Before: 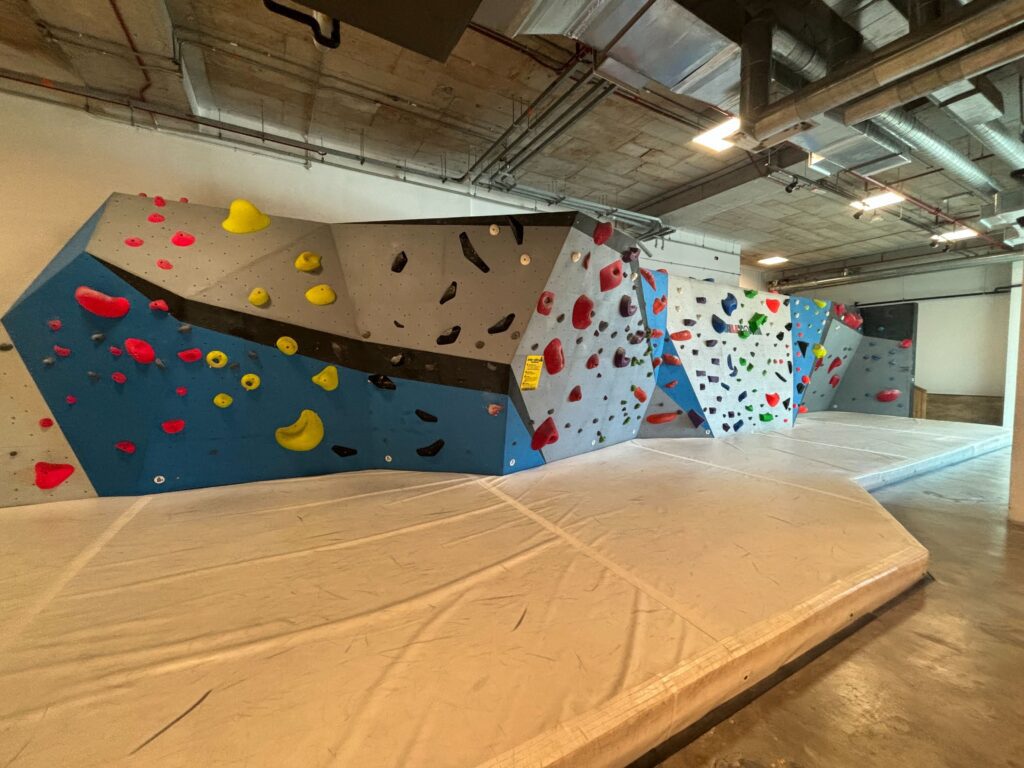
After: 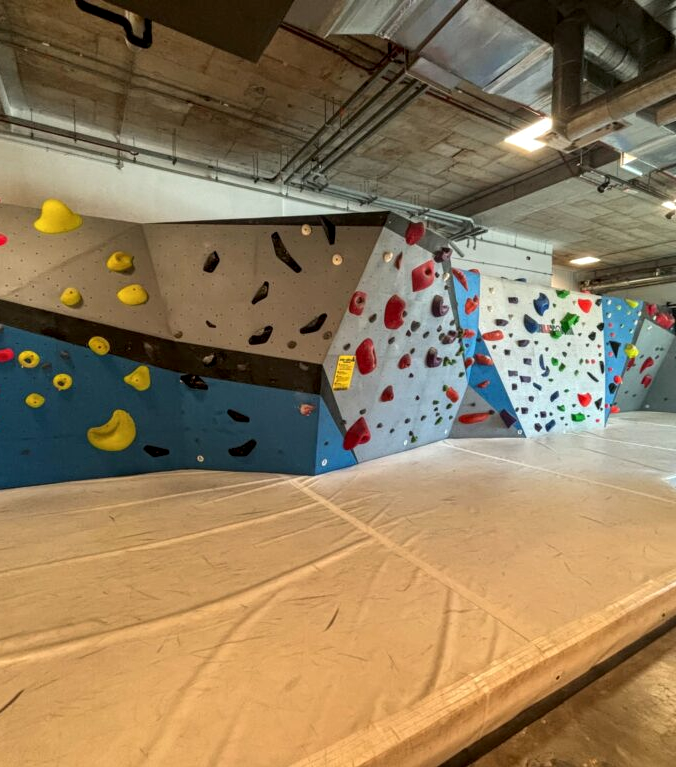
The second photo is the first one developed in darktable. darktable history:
local contrast: on, module defaults
crop and rotate: left 18.442%, right 15.508%
